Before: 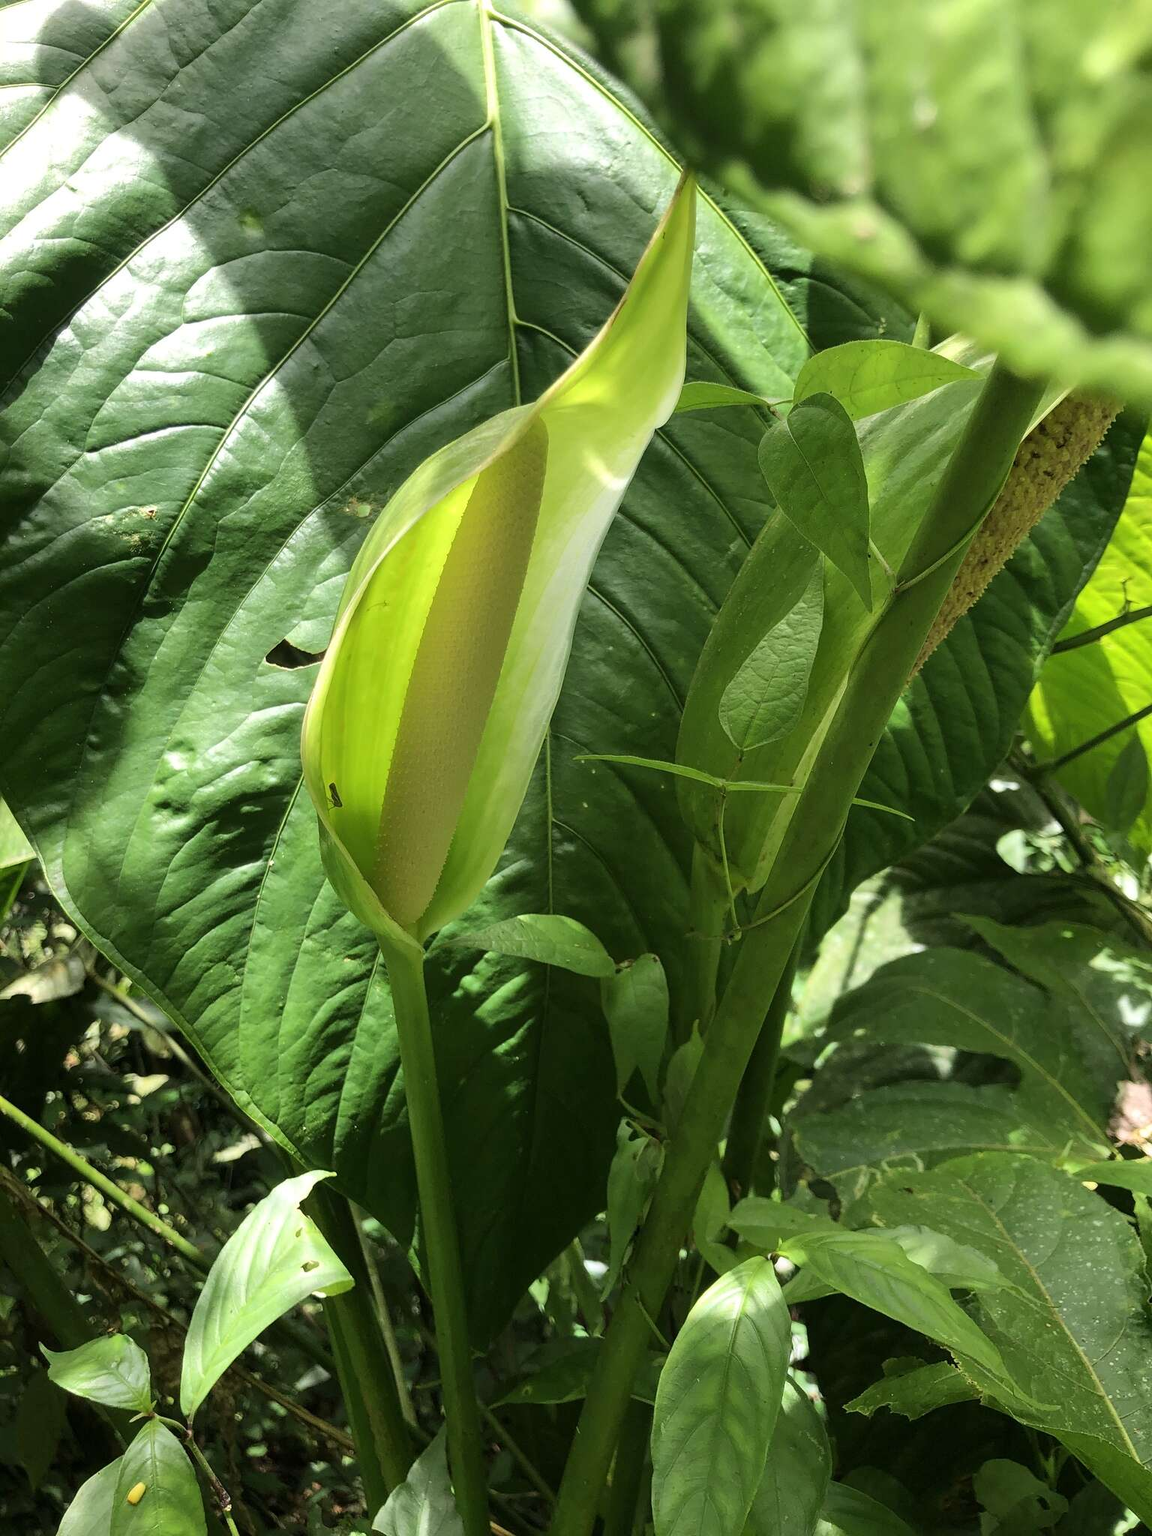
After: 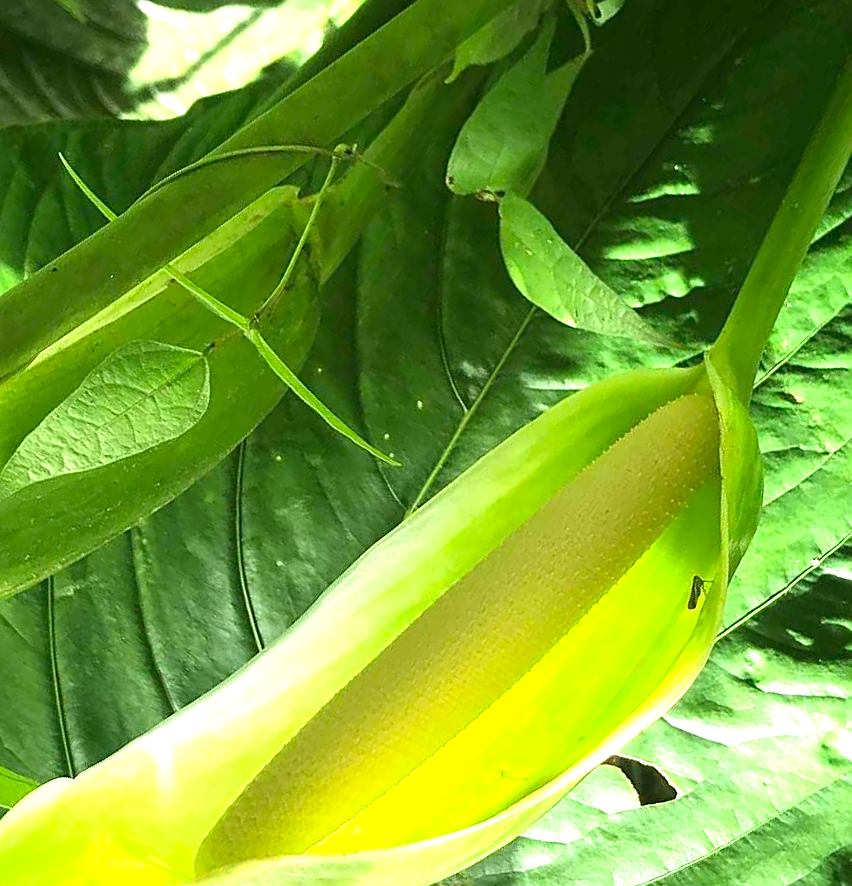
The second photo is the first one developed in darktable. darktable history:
crop and rotate: angle 147.79°, left 9.141%, top 15.6%, right 4.429%, bottom 16.988%
sharpen: on, module defaults
exposure: black level correction 0, exposure 1.199 EV, compensate highlight preservation false
